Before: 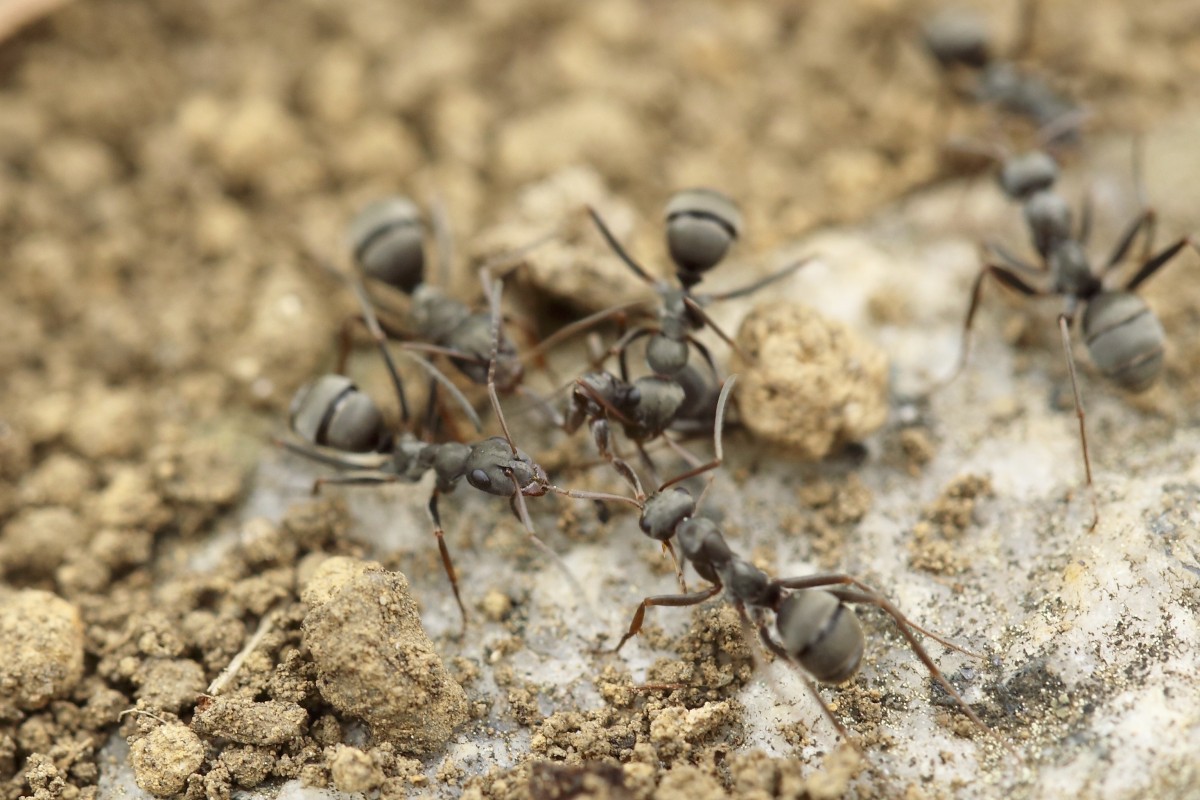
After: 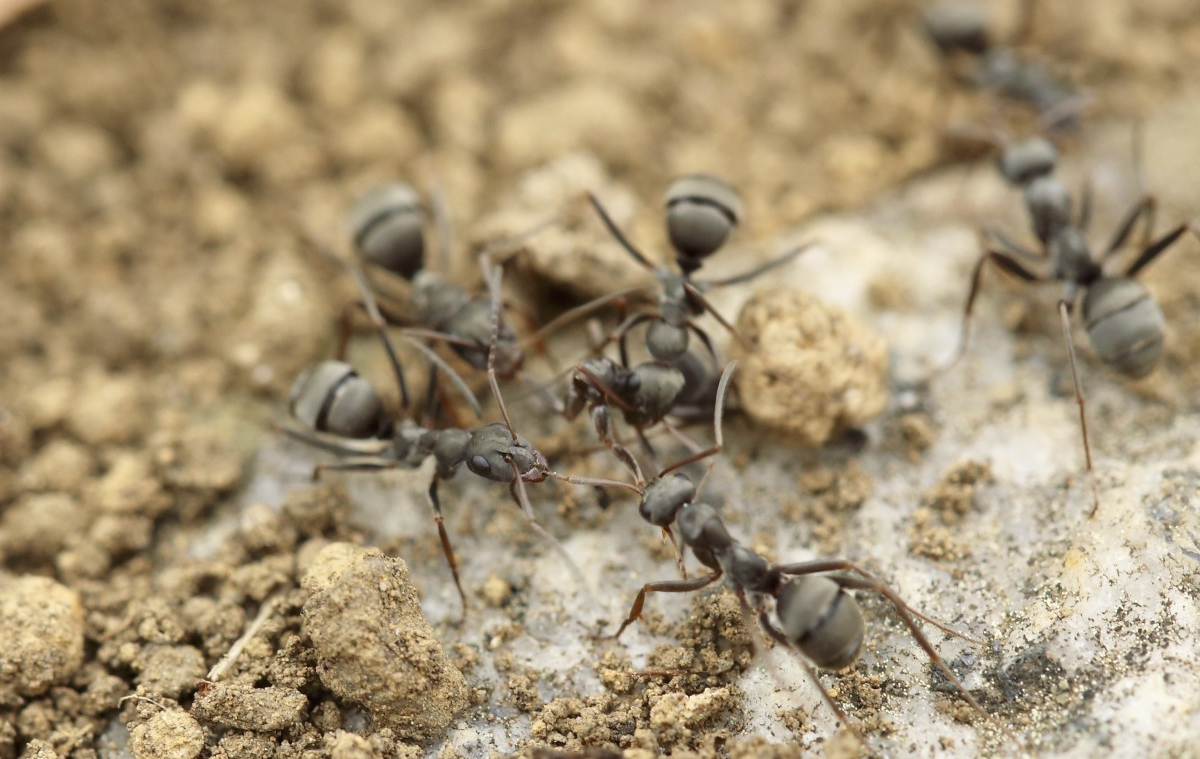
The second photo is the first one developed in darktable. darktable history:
crop and rotate: top 1.913%, bottom 3.111%
